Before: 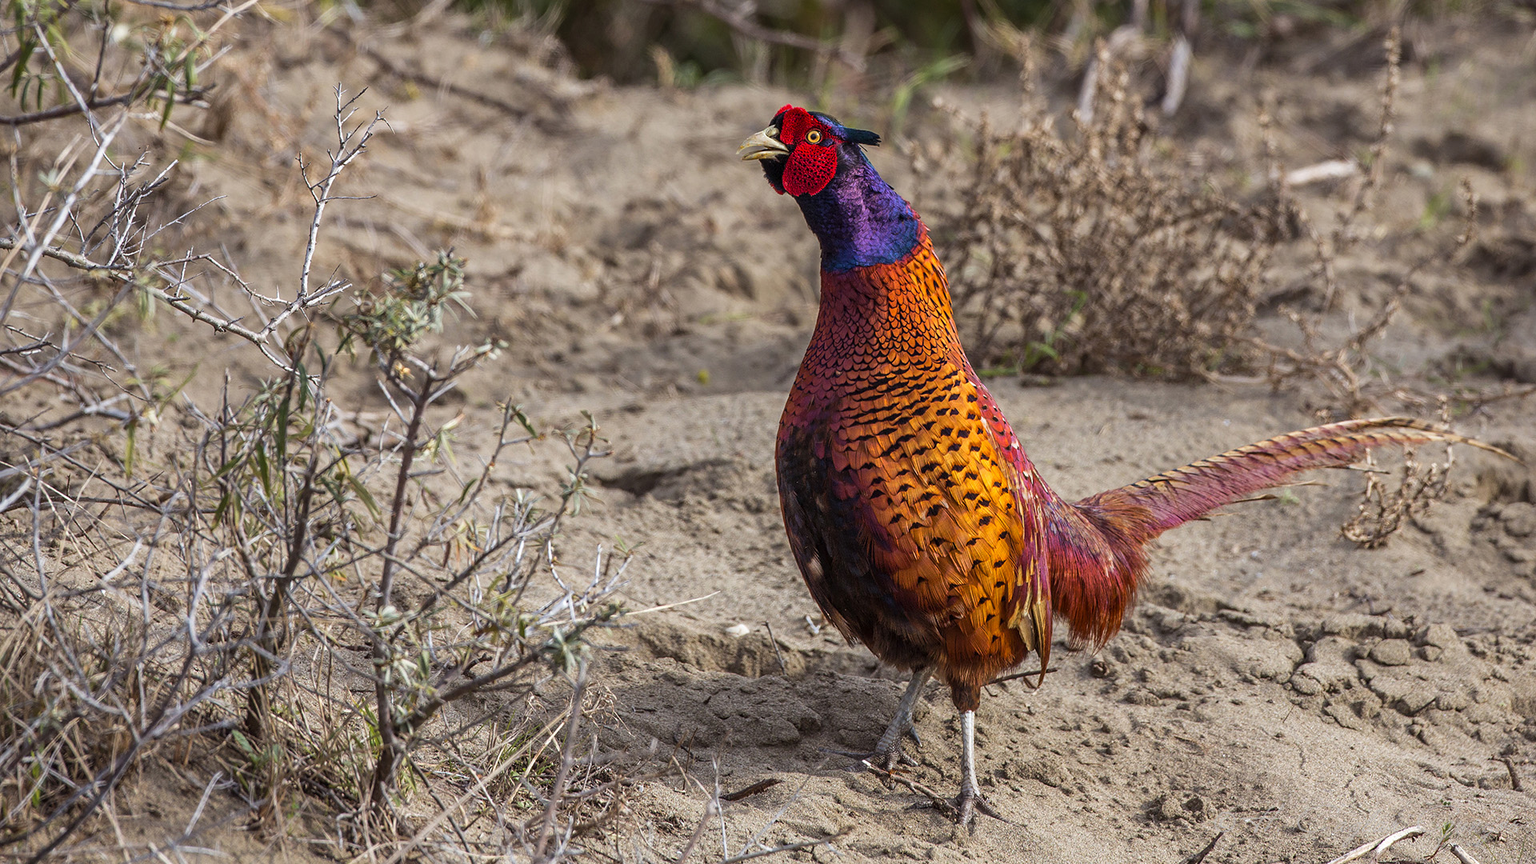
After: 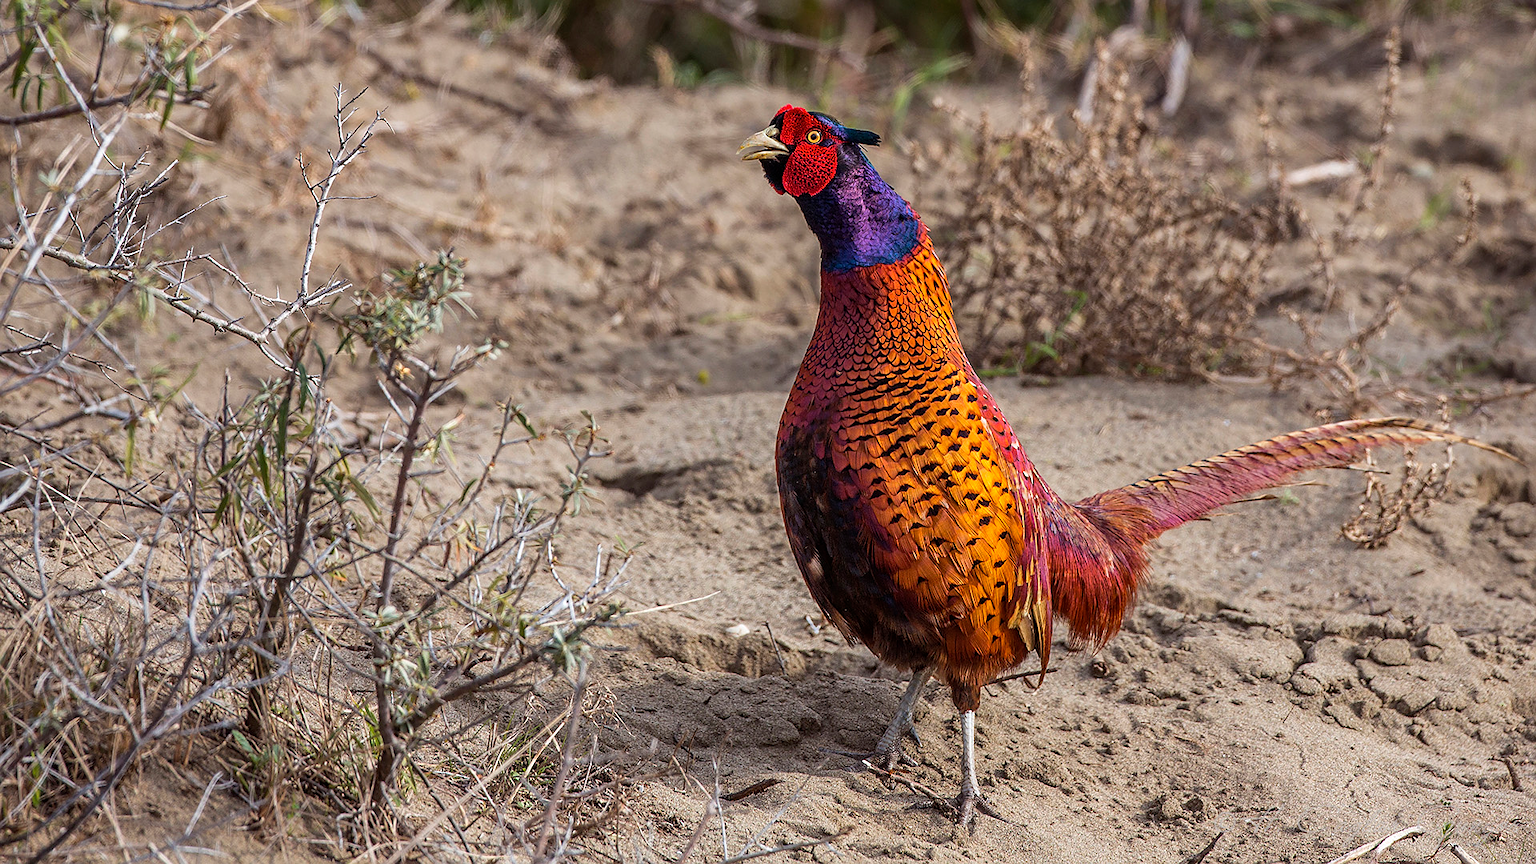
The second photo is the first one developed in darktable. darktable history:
sharpen: radius 0.975, amount 0.602
